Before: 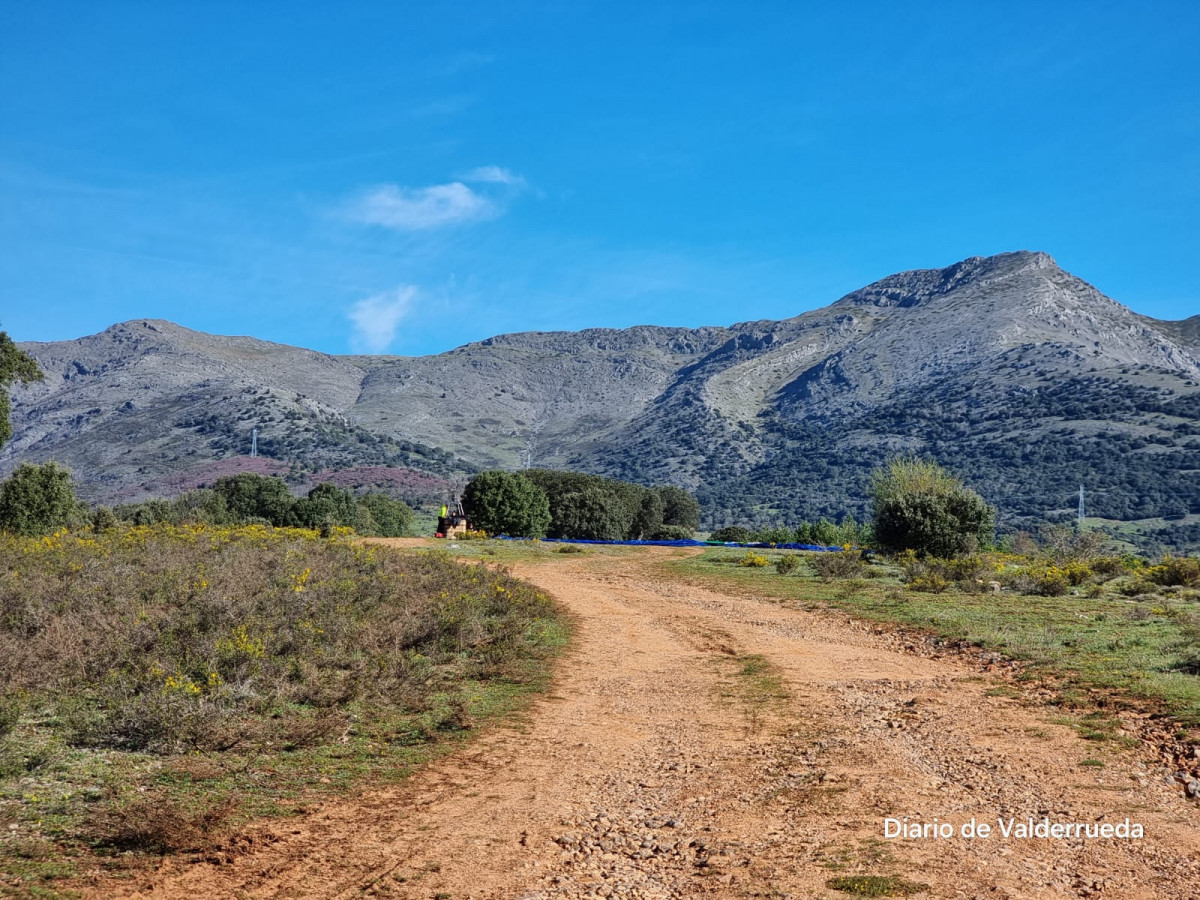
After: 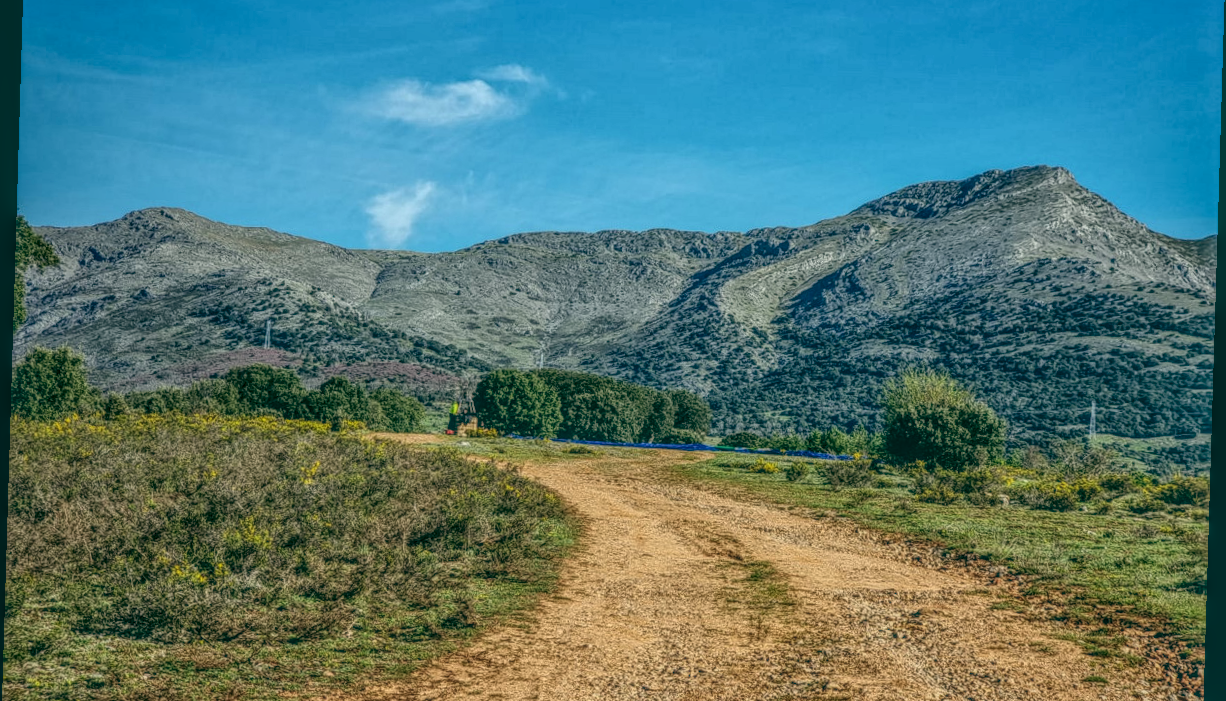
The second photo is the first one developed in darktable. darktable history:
rotate and perspective: rotation 1.72°, automatic cropping off
color balance: lift [1.005, 0.99, 1.007, 1.01], gamma [1, 1.034, 1.032, 0.966], gain [0.873, 1.055, 1.067, 0.933]
local contrast: highlights 0%, shadows 0%, detail 200%, midtone range 0.25
crop and rotate: top 12.5%, bottom 12.5%
